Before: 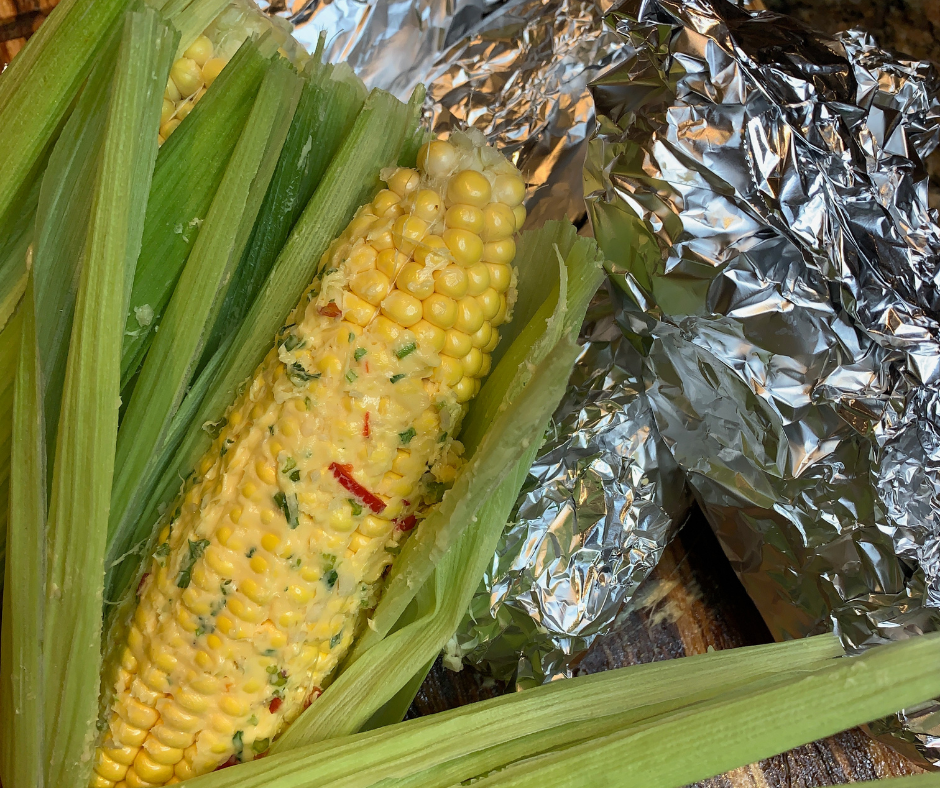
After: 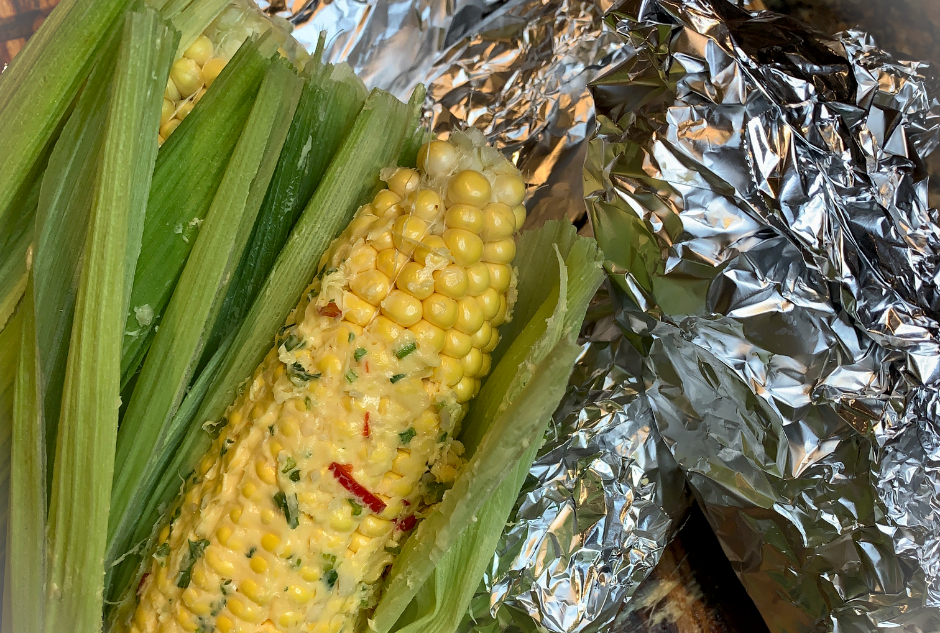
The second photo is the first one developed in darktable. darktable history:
crop: bottom 19.644%
vignetting: fall-off start 100%, brightness 0.3, saturation 0
exposure: compensate highlight preservation false
local contrast: mode bilateral grid, contrast 30, coarseness 25, midtone range 0.2
